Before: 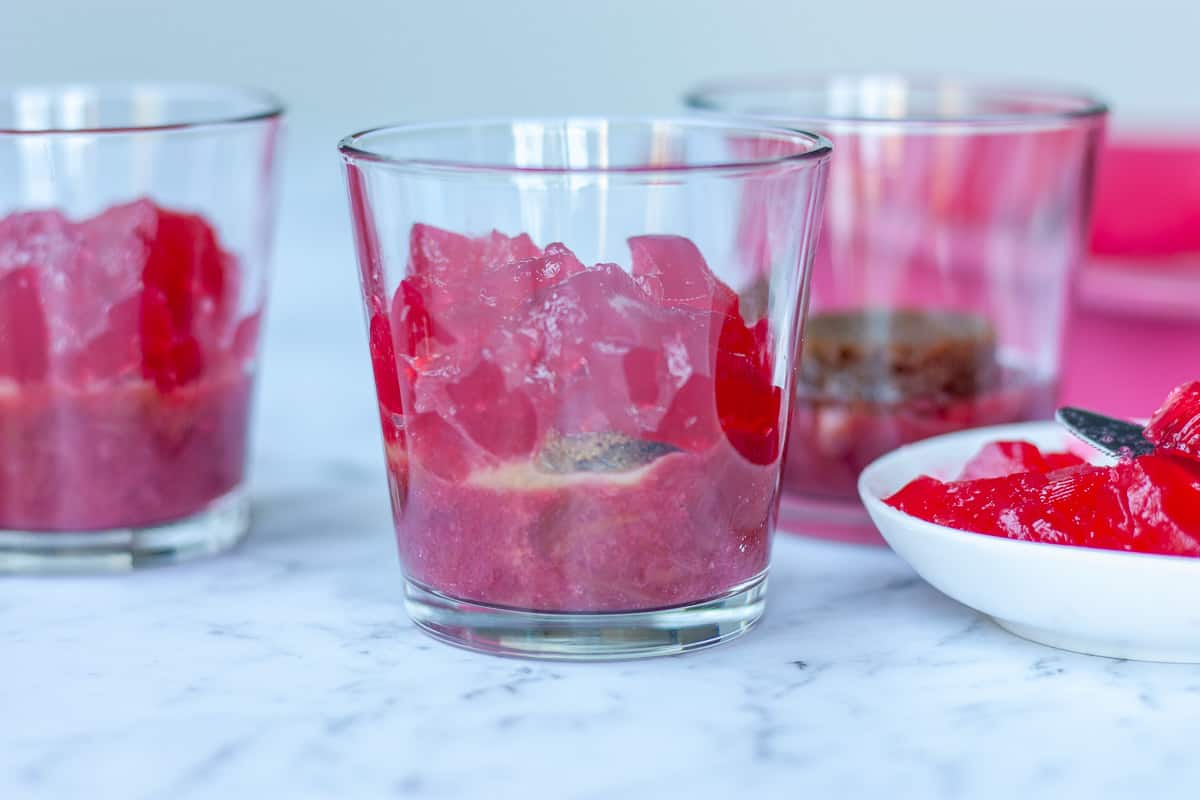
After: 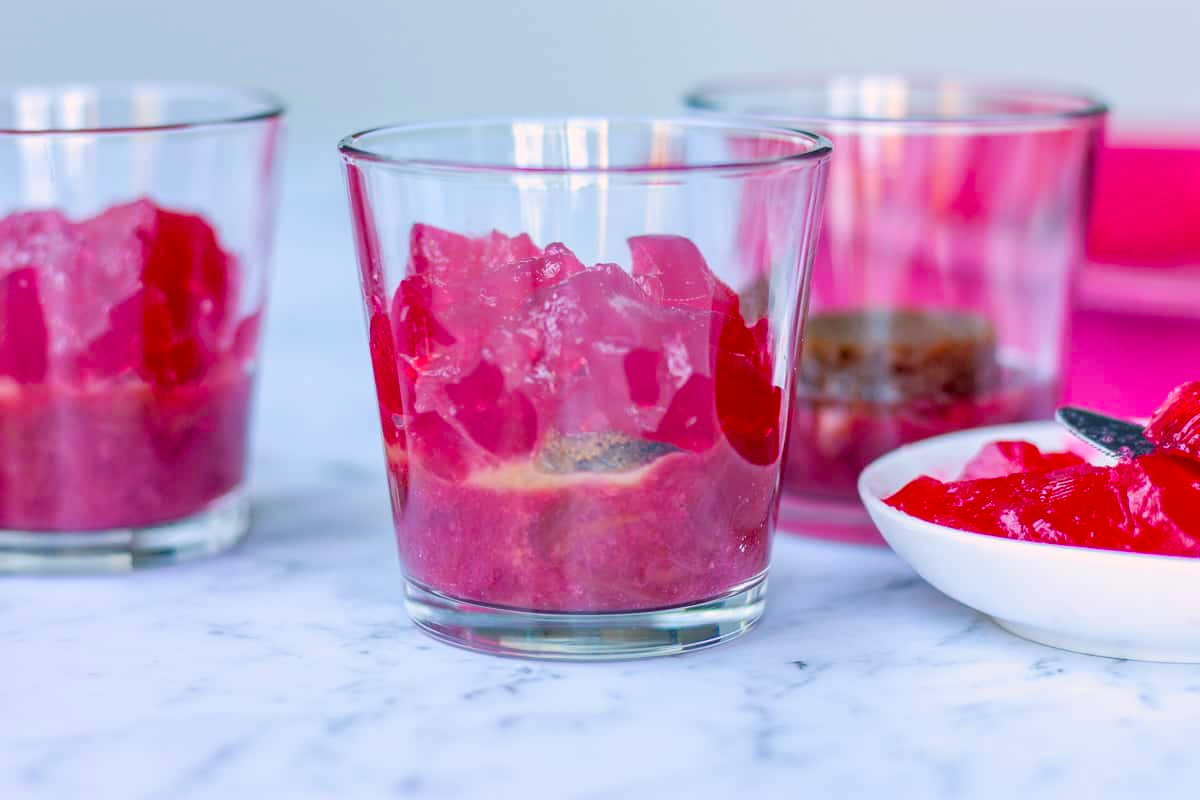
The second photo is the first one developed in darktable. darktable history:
color balance rgb: shadows lift › luminance -9.64%, highlights gain › chroma 2.327%, highlights gain › hue 37.88°, linear chroma grading › shadows -8.664%, linear chroma grading › global chroma 9.91%, perceptual saturation grading › global saturation 25.79%, global vibrance 21.888%
